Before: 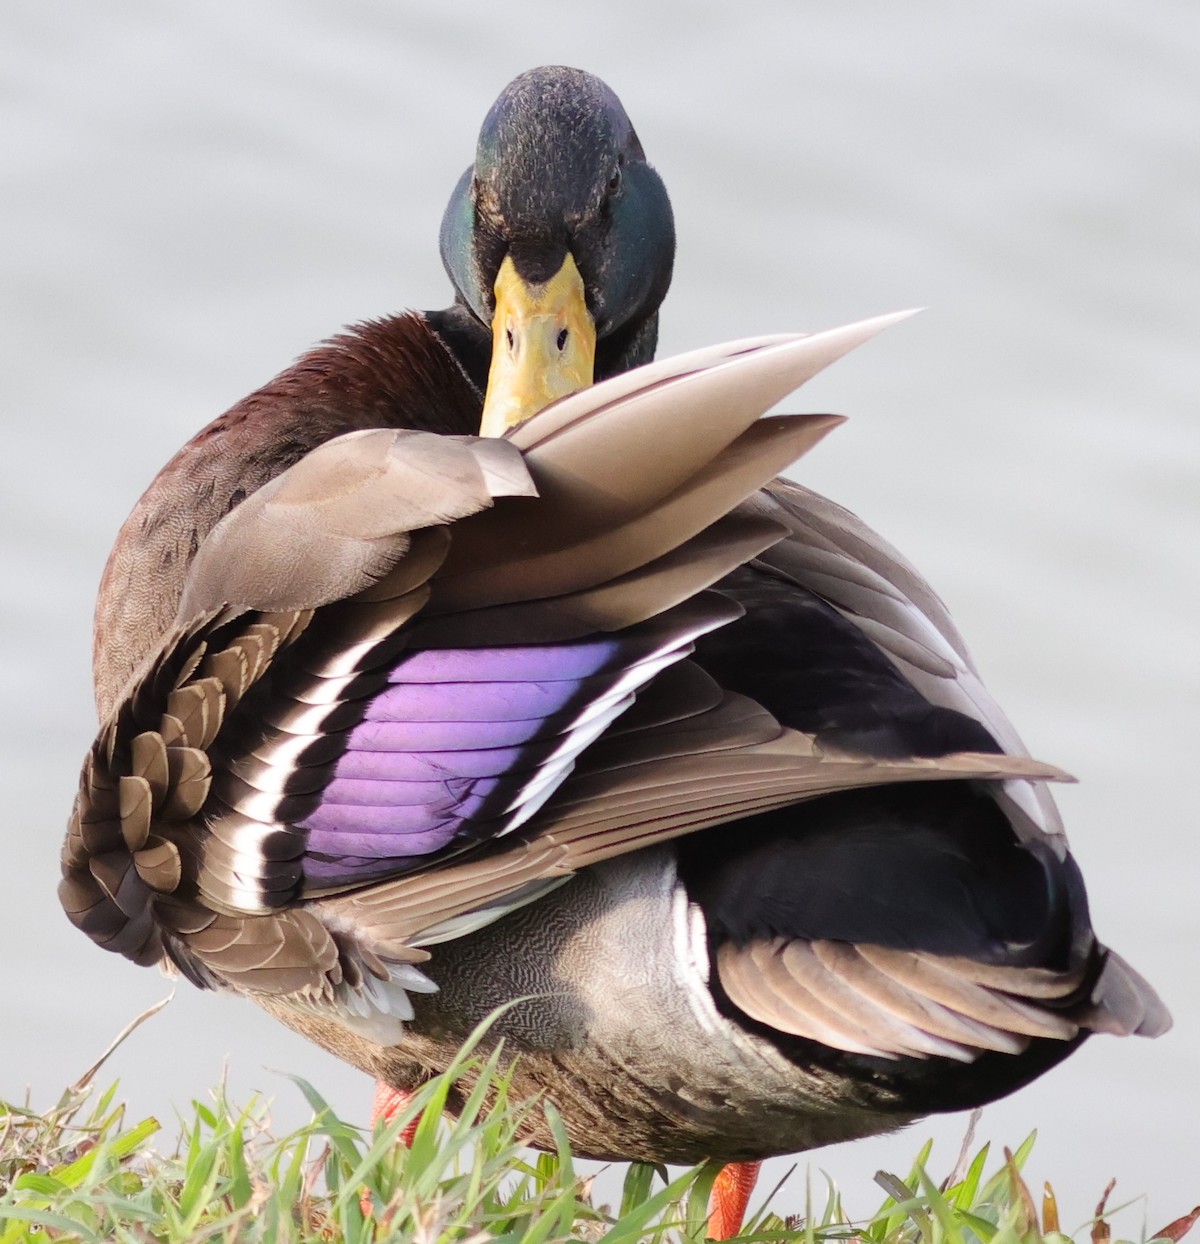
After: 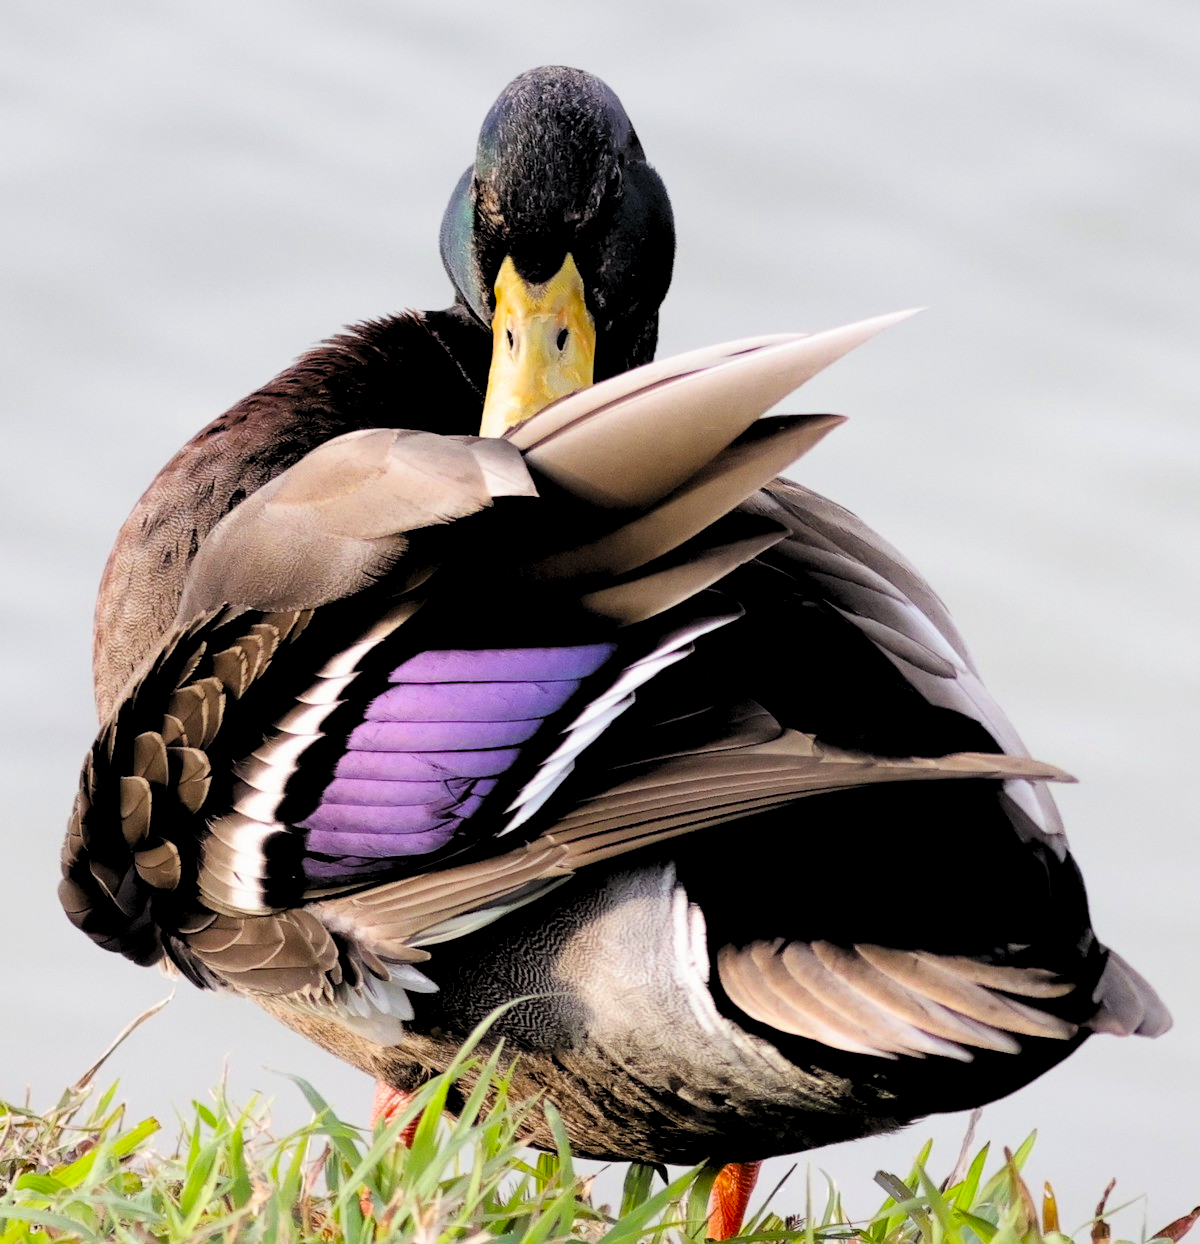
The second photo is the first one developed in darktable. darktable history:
levels: levels [0.182, 0.542, 0.902]
filmic rgb: black relative exposure -7.75 EV, white relative exposure 4.4 EV, threshold 3 EV, target black luminance 0%, hardness 3.76, latitude 50.51%, contrast 1.074, highlights saturation mix 10%, shadows ↔ highlights balance -0.22%, color science v4 (2020), enable highlight reconstruction true
